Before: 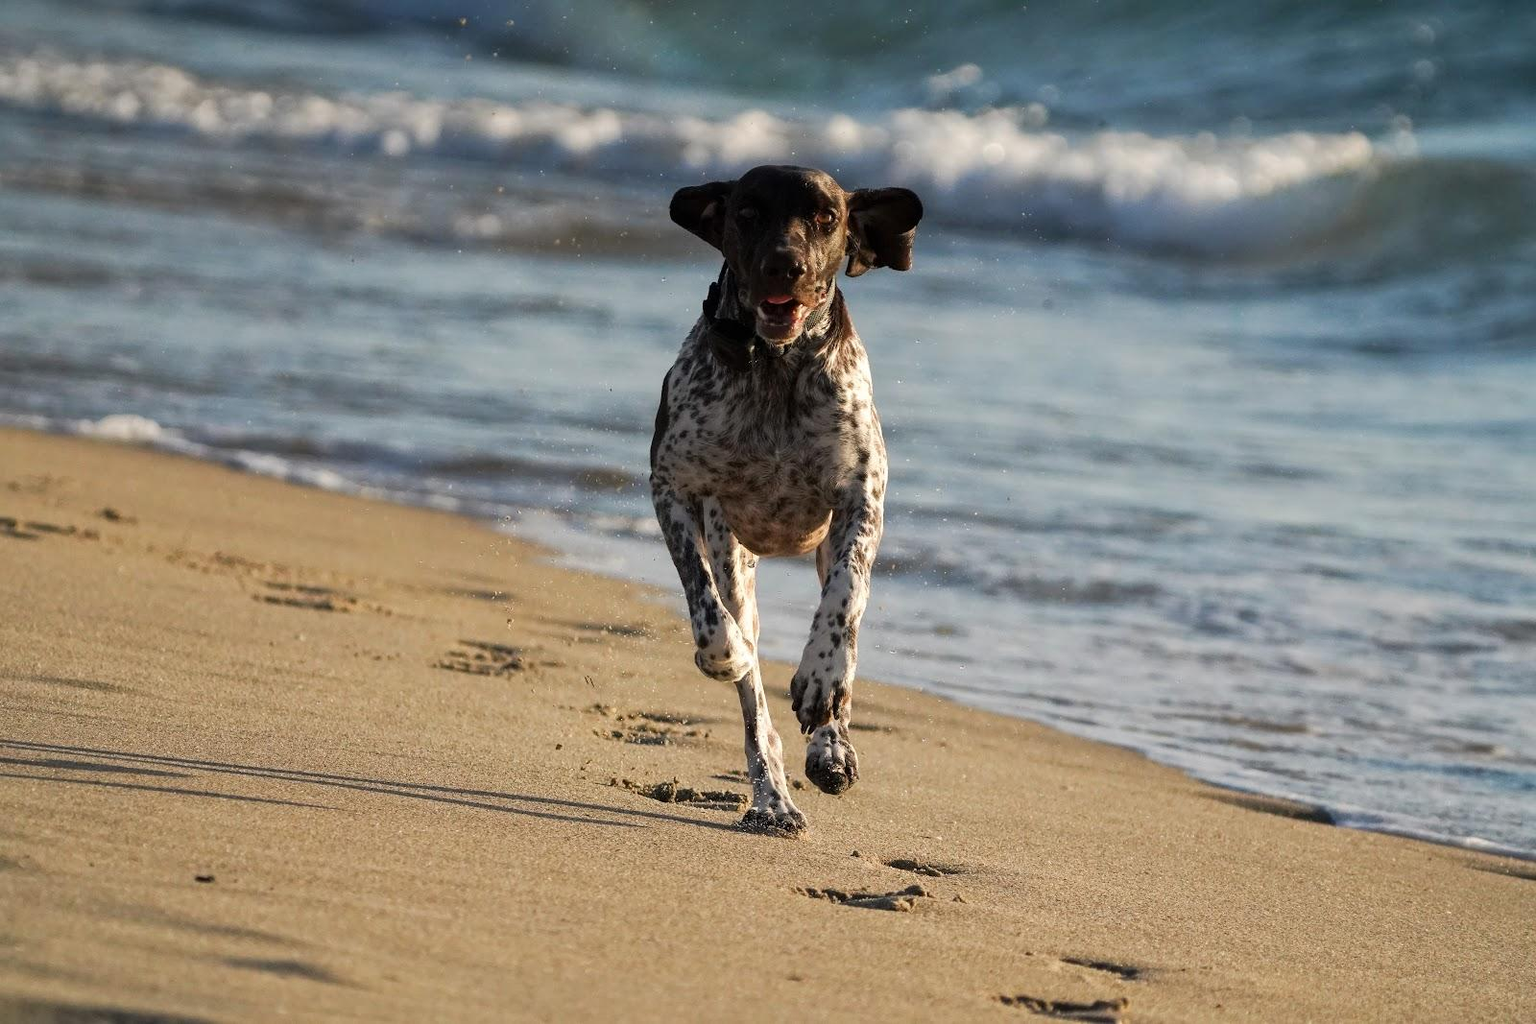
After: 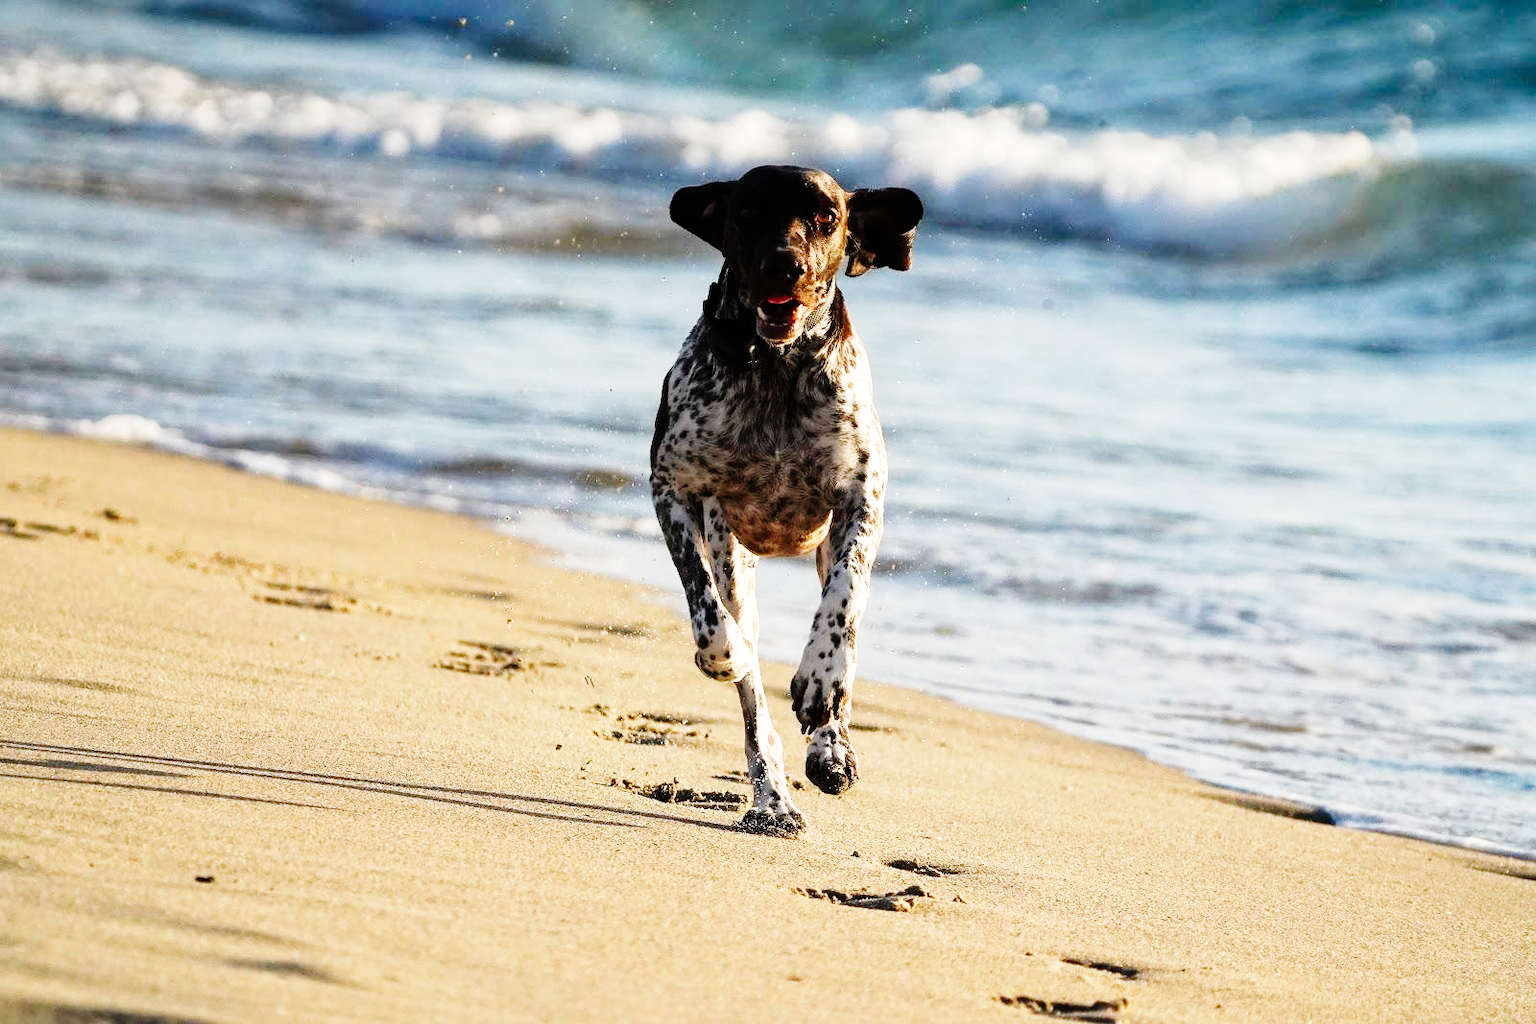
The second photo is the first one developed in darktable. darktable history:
color calibration: illuminant same as pipeline (D50), adaptation XYZ, x 0.346, y 0.358, temperature 5003.82 K
base curve: curves: ch0 [(0, 0) (0, 0) (0.002, 0.001) (0.008, 0.003) (0.019, 0.011) (0.037, 0.037) (0.064, 0.11) (0.102, 0.232) (0.152, 0.379) (0.216, 0.524) (0.296, 0.665) (0.394, 0.789) (0.512, 0.881) (0.651, 0.945) (0.813, 0.986) (1, 1)], preserve colors none
